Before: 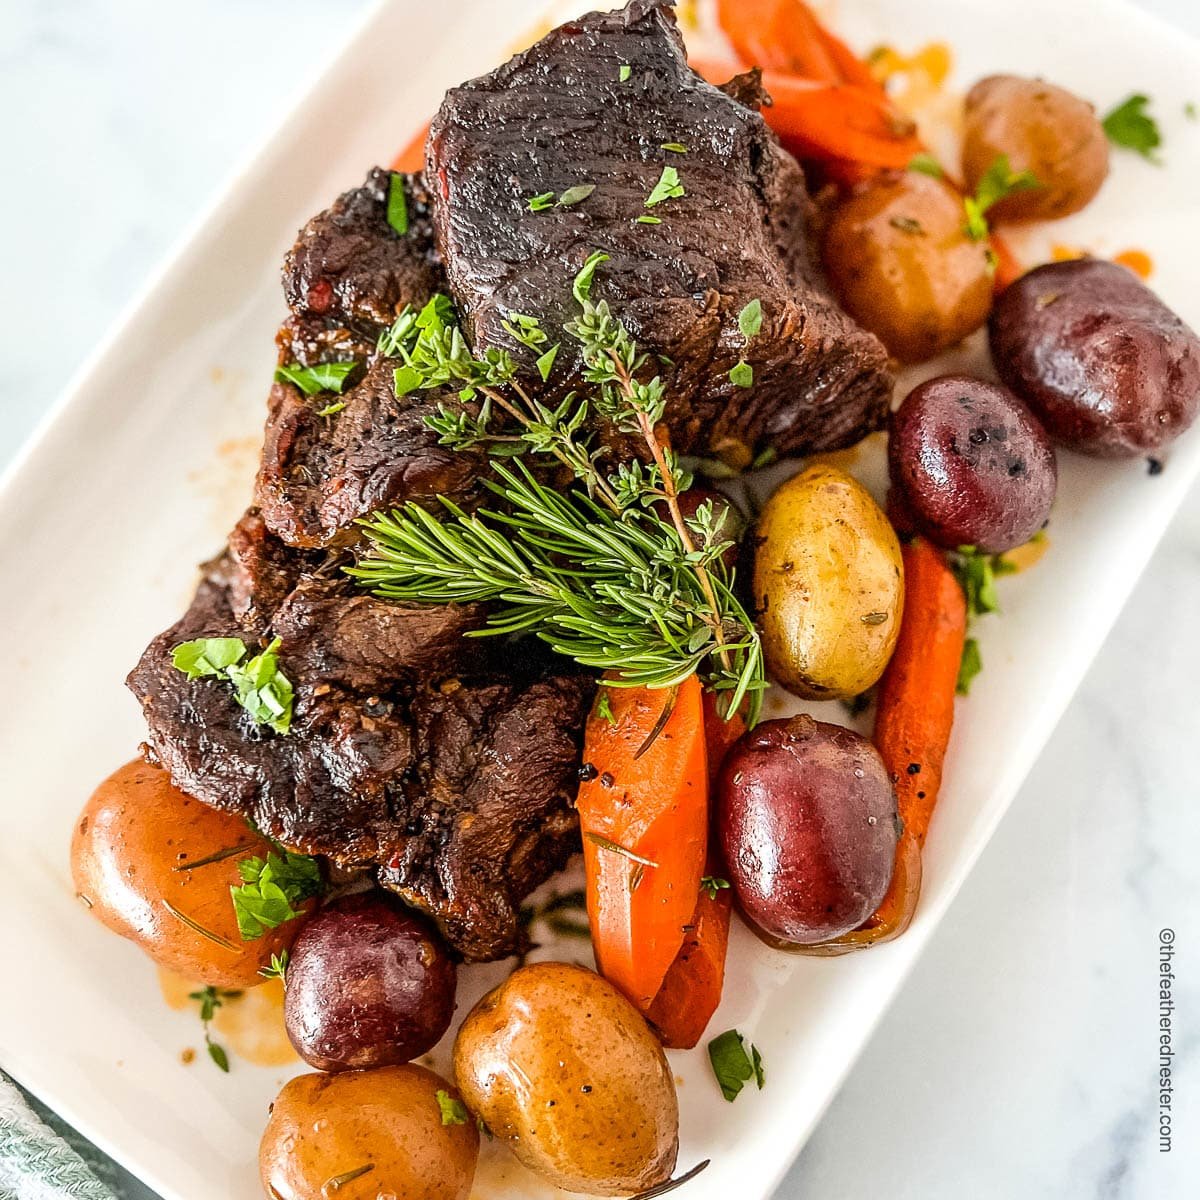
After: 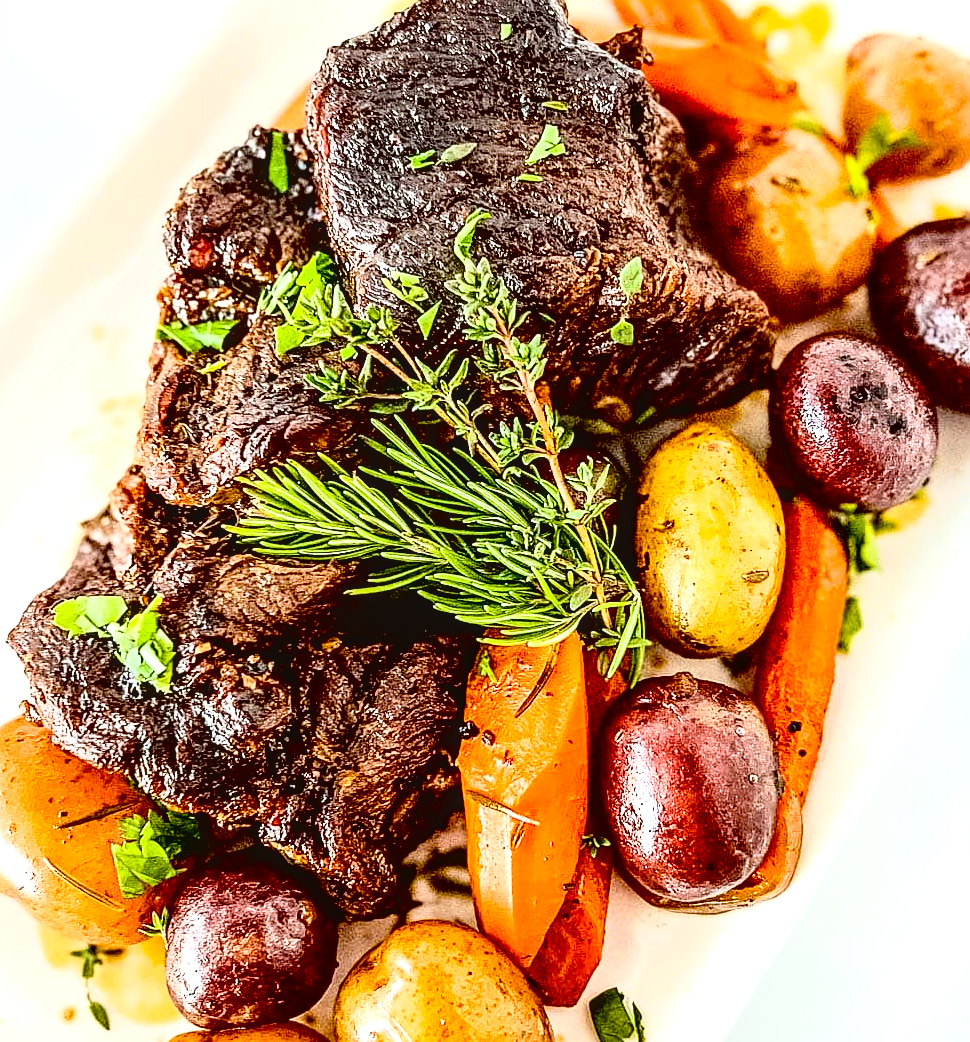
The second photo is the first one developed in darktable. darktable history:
crop: left 9.924%, top 3.57%, right 9.19%, bottom 9.547%
color correction: highlights a* -2.99, highlights b* -2.04, shadows a* 2.28, shadows b* 2.69
tone equalizer: -8 EV -0.738 EV, -7 EV -0.685 EV, -6 EV -0.611 EV, -5 EV -0.414 EV, -3 EV 0.373 EV, -2 EV 0.6 EV, -1 EV 0.695 EV, +0 EV 0.774 EV
sharpen: on, module defaults
exposure: black level correction 0.03, exposure -0.077 EV, compensate highlight preservation false
tone curve: curves: ch0 [(0, 0) (0.003, 0.011) (0.011, 0.02) (0.025, 0.032) (0.044, 0.046) (0.069, 0.071) (0.1, 0.107) (0.136, 0.144) (0.177, 0.189) (0.224, 0.244) (0.277, 0.309) (0.335, 0.398) (0.399, 0.477) (0.468, 0.583) (0.543, 0.675) (0.623, 0.772) (0.709, 0.855) (0.801, 0.926) (0.898, 0.979) (1, 1)], color space Lab, independent channels, preserve colors none
local contrast: on, module defaults
